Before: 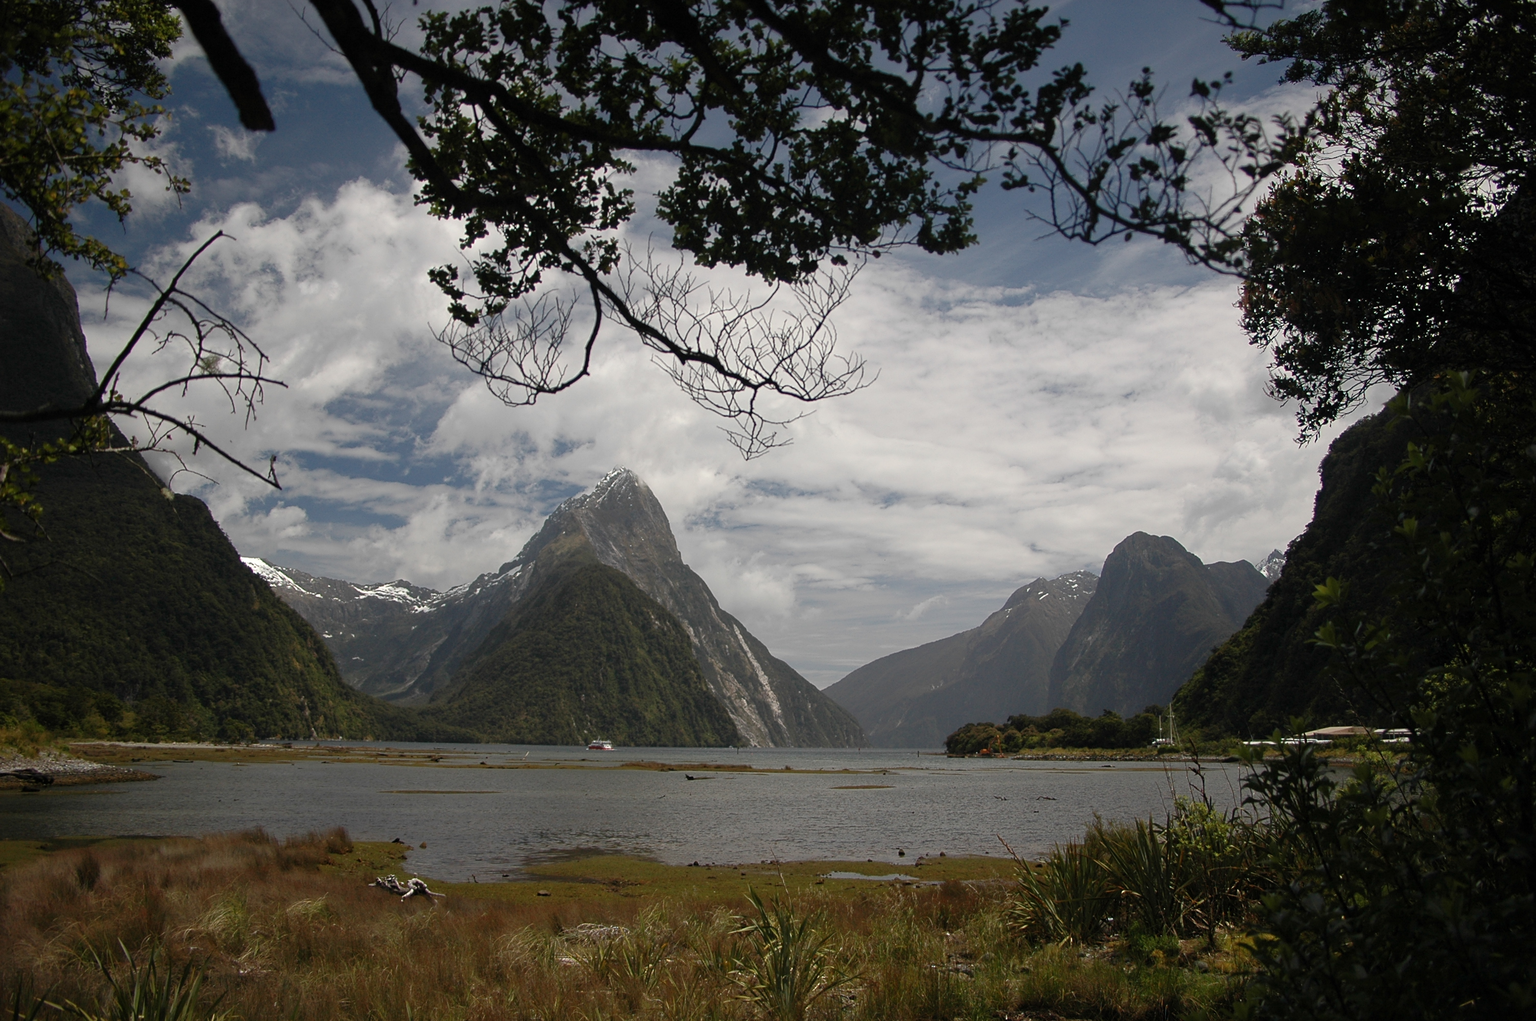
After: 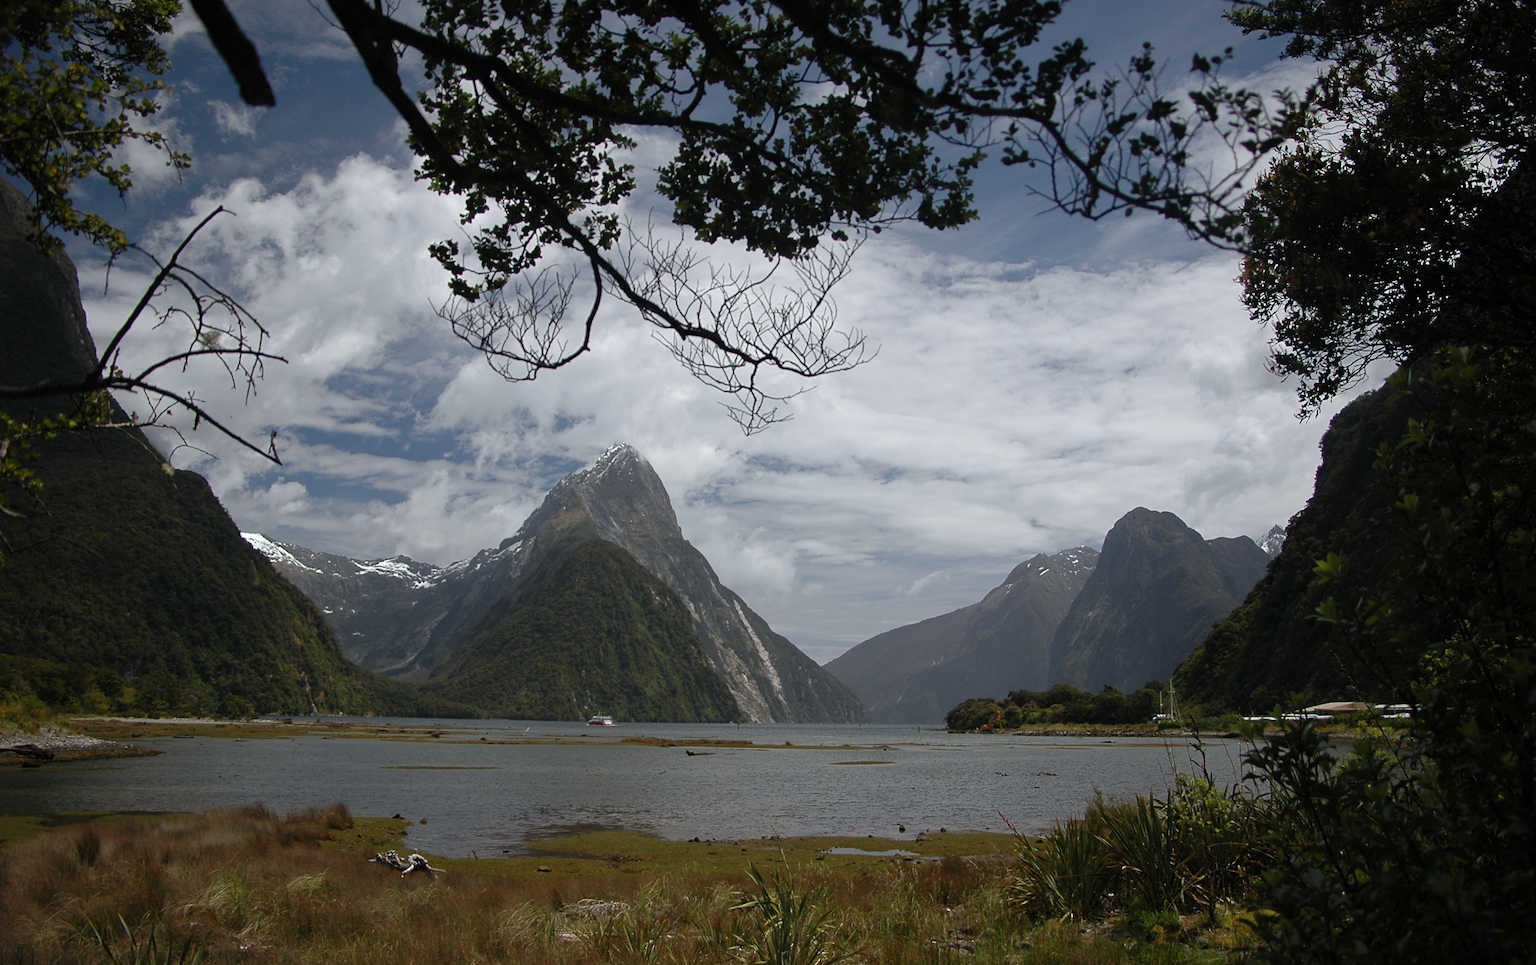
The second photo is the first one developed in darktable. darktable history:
white balance: red 0.967, blue 1.049
crop and rotate: top 2.479%, bottom 3.018%
